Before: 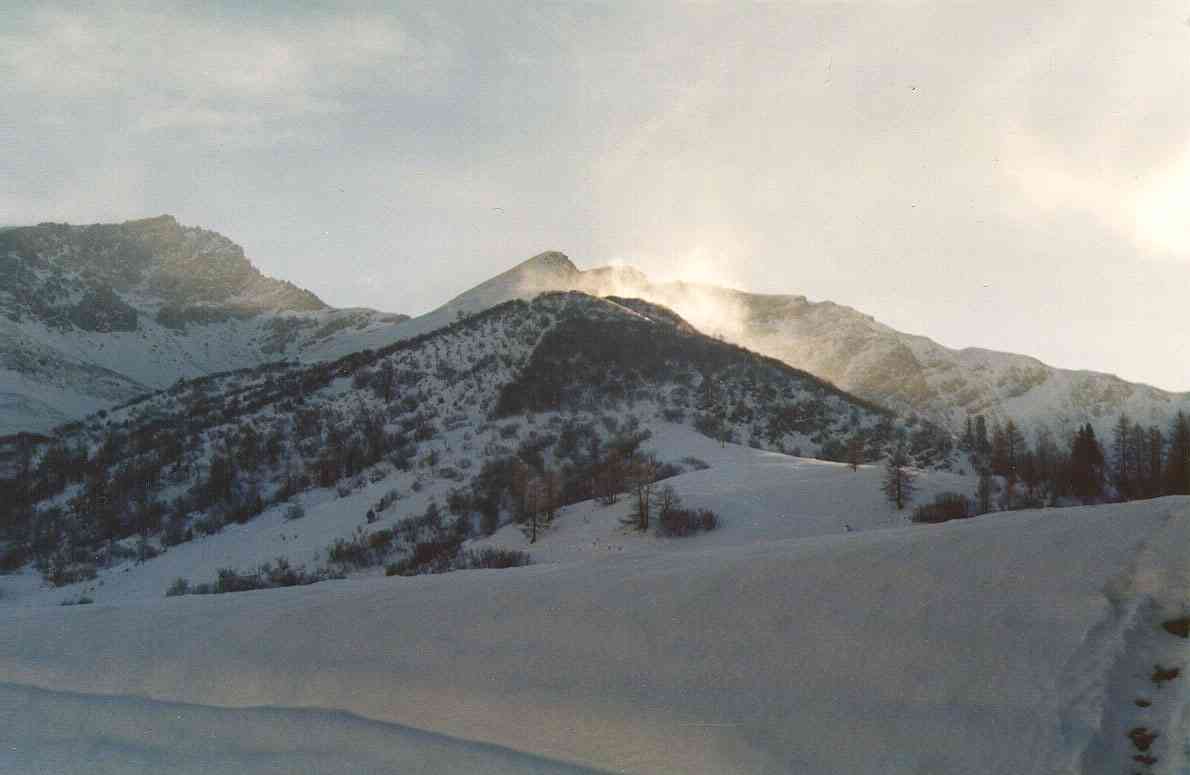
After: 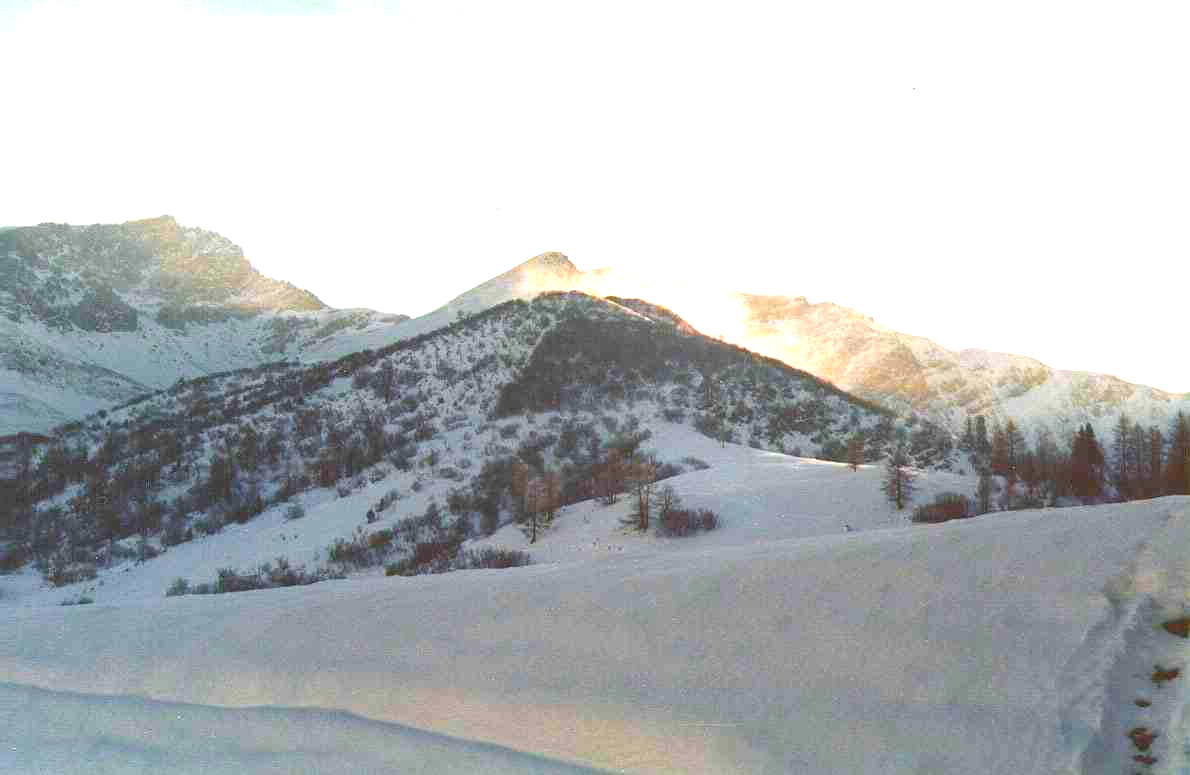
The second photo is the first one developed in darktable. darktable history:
exposure: exposure 1.223 EV, compensate highlight preservation false
color zones: curves: ch1 [(0.24, 0.634) (0.75, 0.5)]; ch2 [(0.253, 0.437) (0.745, 0.491)], mix 102.12%
